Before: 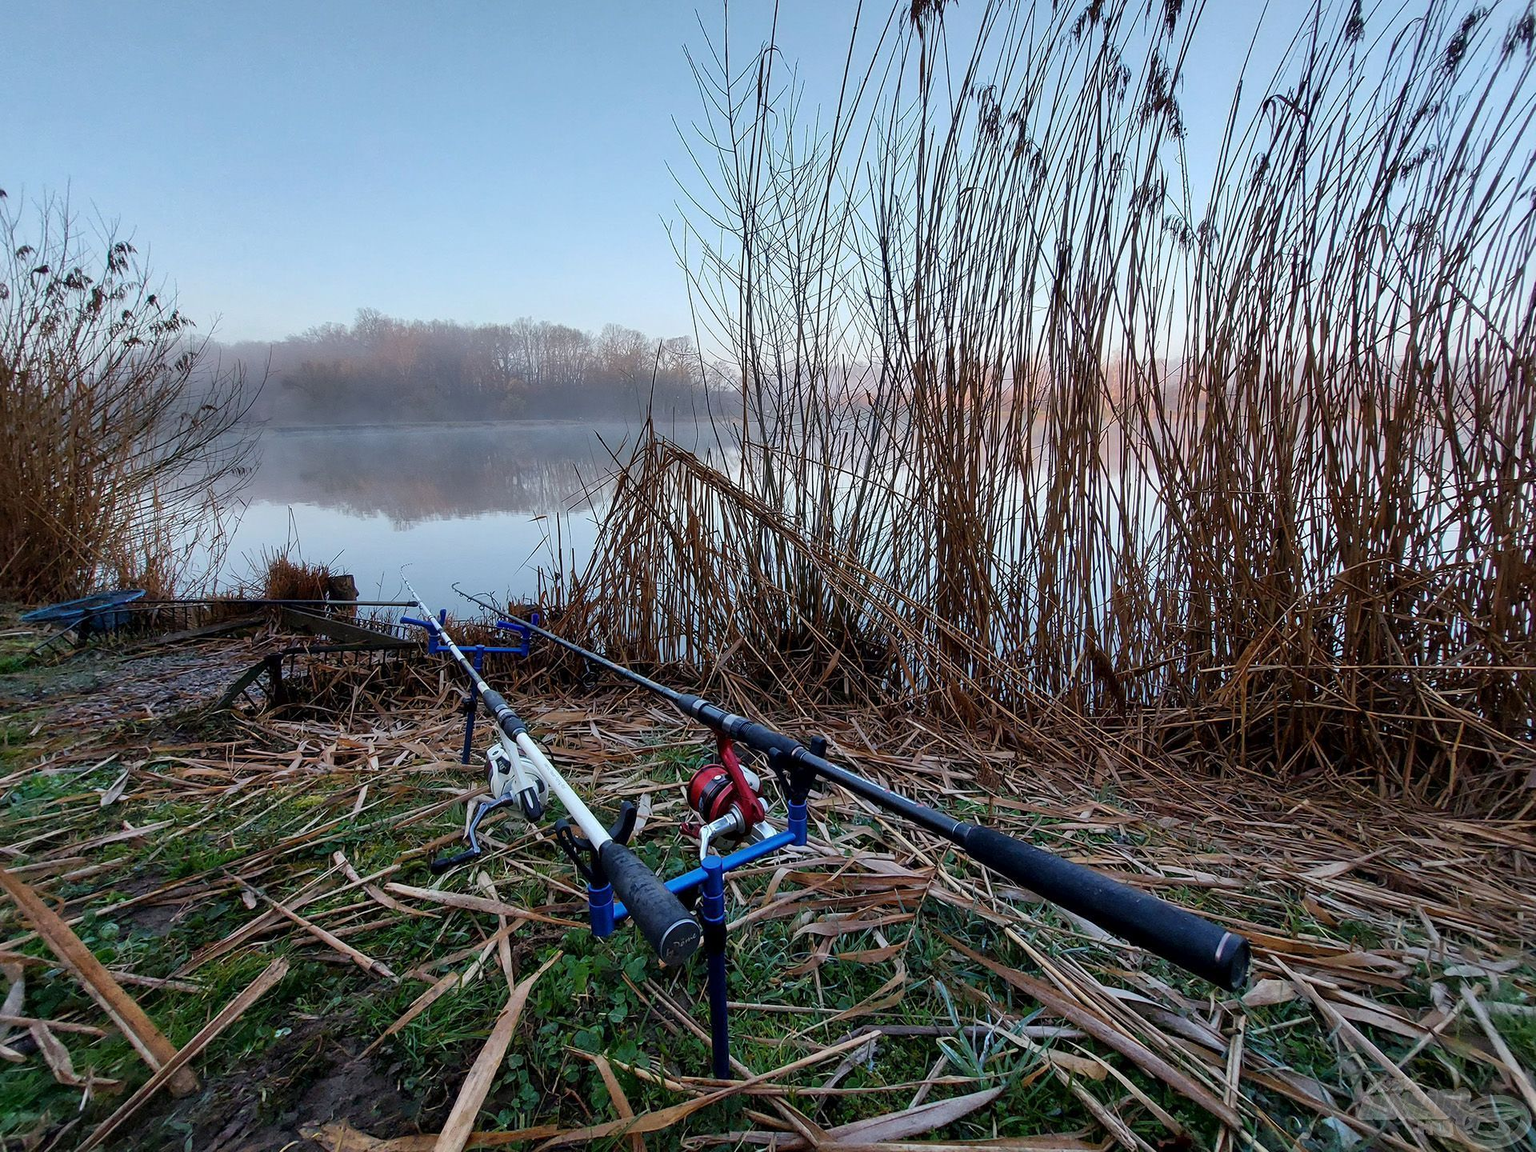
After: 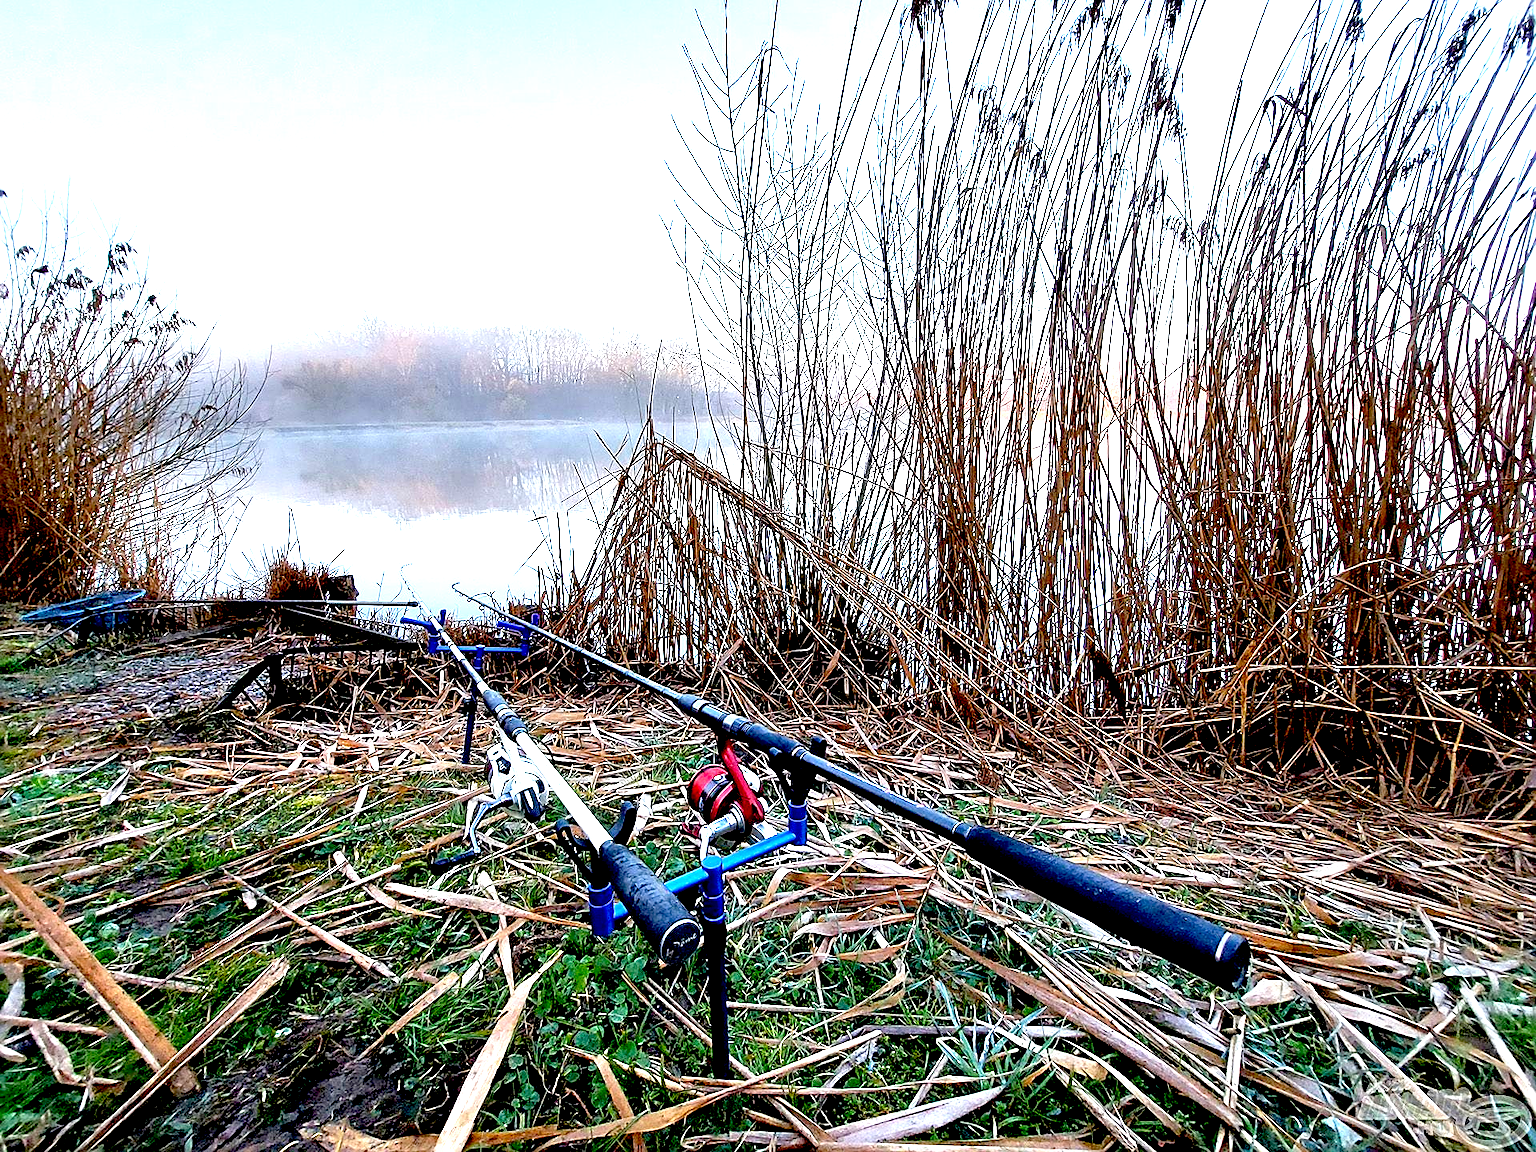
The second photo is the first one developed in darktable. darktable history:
exposure: black level correction 0.015, exposure 1.792 EV, compensate highlight preservation false
sharpen: on, module defaults
